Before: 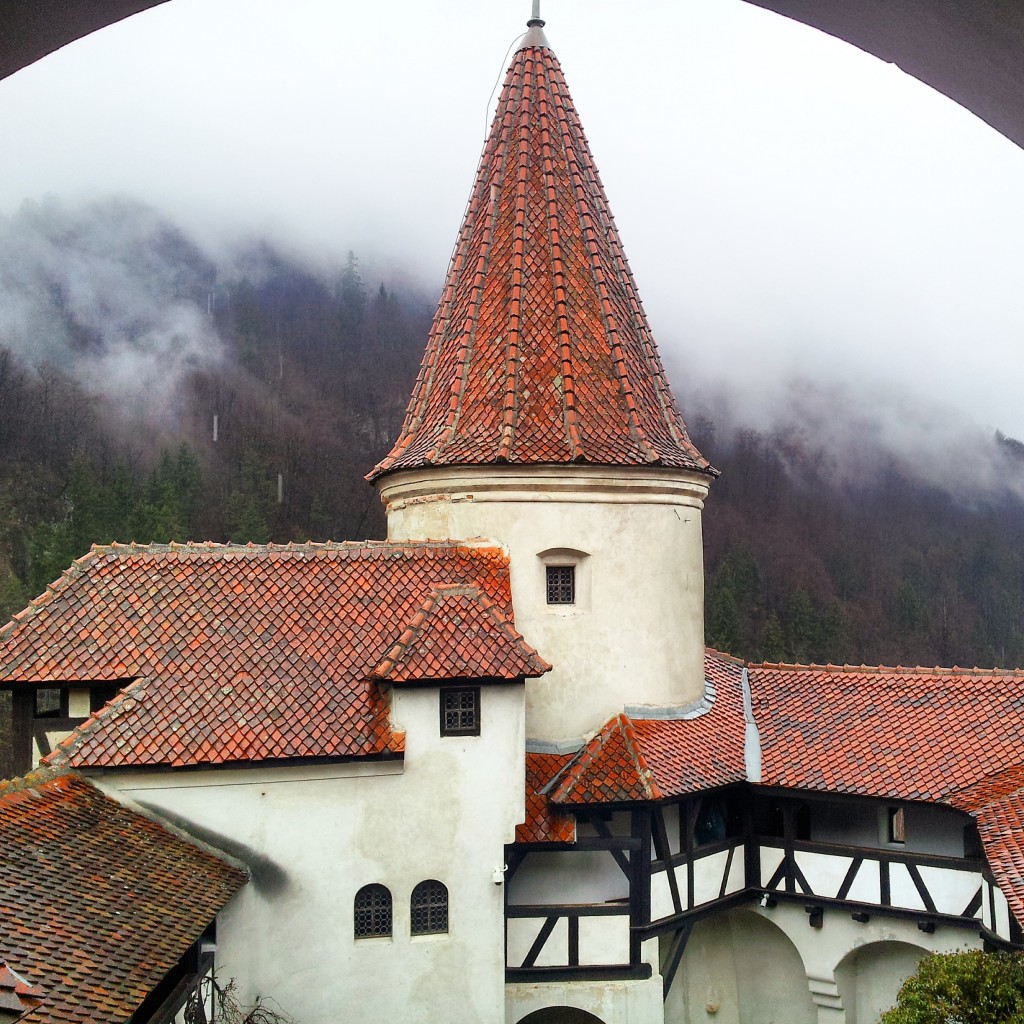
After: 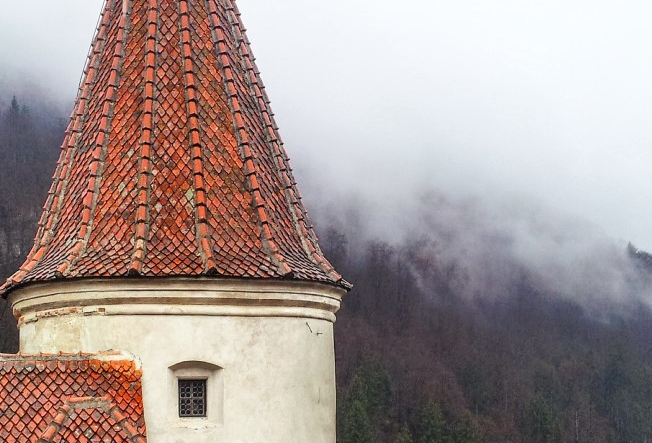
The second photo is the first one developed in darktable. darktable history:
local contrast: on, module defaults
crop: left 36.005%, top 18.293%, right 0.31%, bottom 38.444%
